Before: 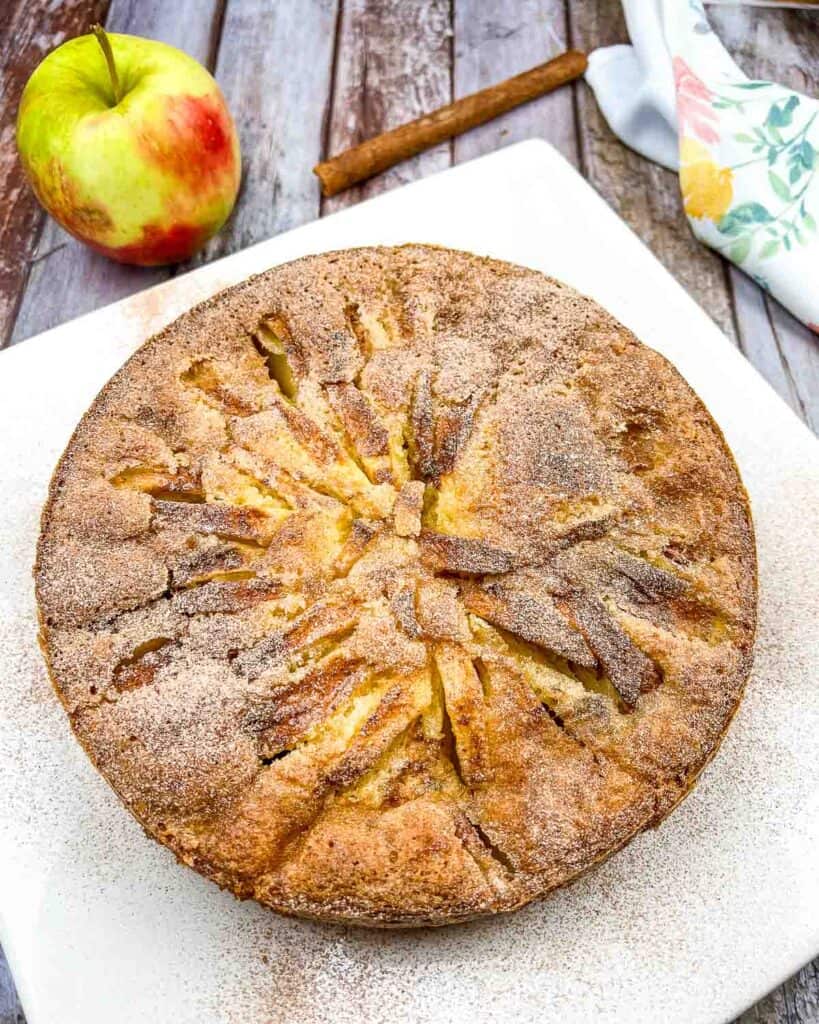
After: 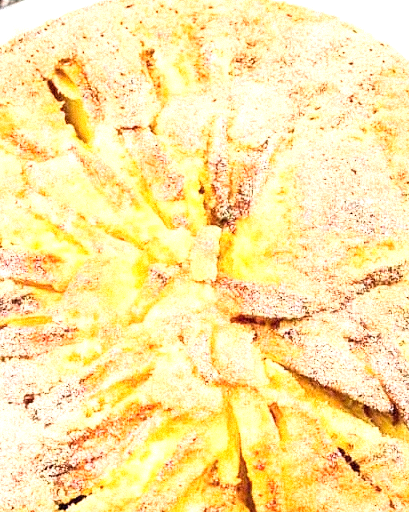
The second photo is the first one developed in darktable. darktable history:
crop: left 25%, top 25%, right 25%, bottom 25%
grain: mid-tones bias 0%
base curve: curves: ch0 [(0, 0) (0.005, 0.002) (0.193, 0.295) (0.399, 0.664) (0.75, 0.928) (1, 1)]
exposure: black level correction 0, exposure 1.45 EV, compensate exposure bias true, compensate highlight preservation false
